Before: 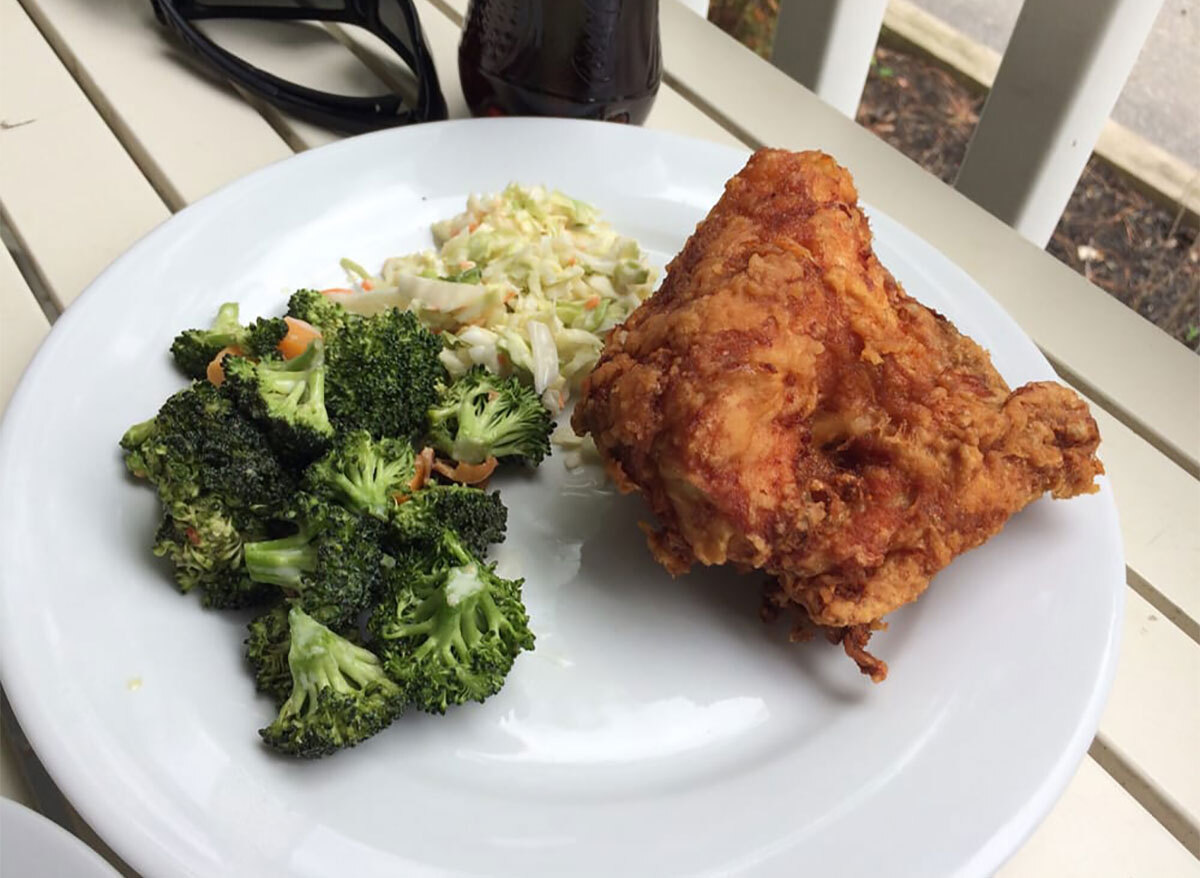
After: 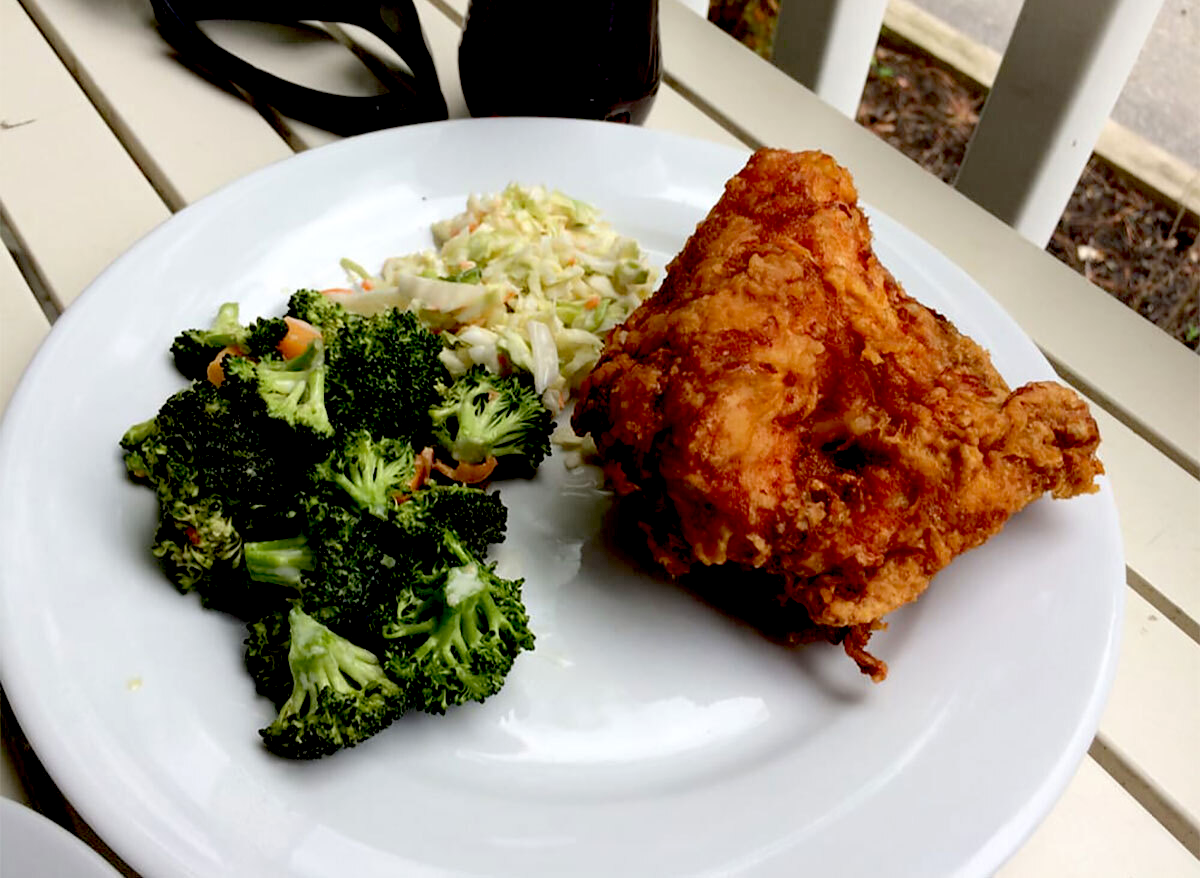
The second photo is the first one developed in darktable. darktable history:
exposure: black level correction 0.048, exposure 0.013 EV, compensate highlight preservation false
